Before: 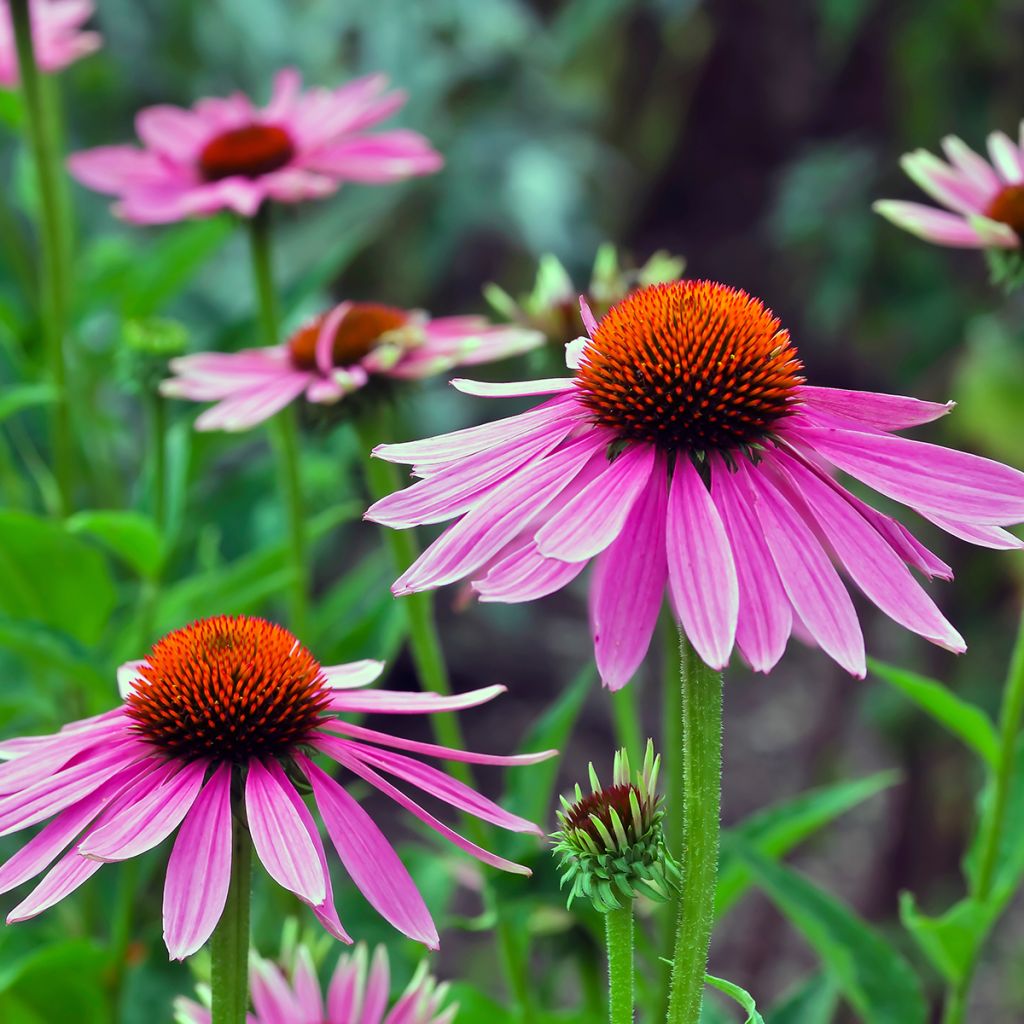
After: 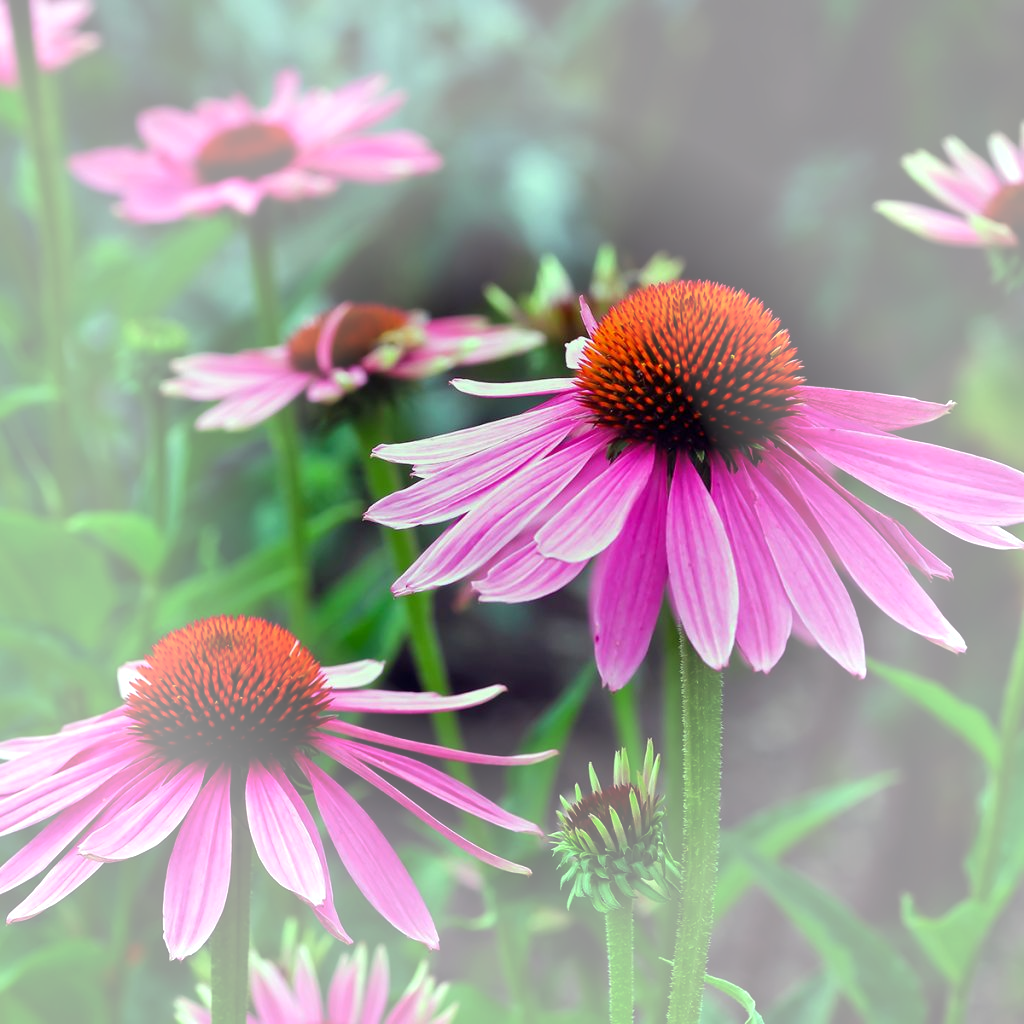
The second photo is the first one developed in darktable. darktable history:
vignetting: fall-off start 40.5%, fall-off radius 40.35%, brightness 0.296, saturation 0.003
